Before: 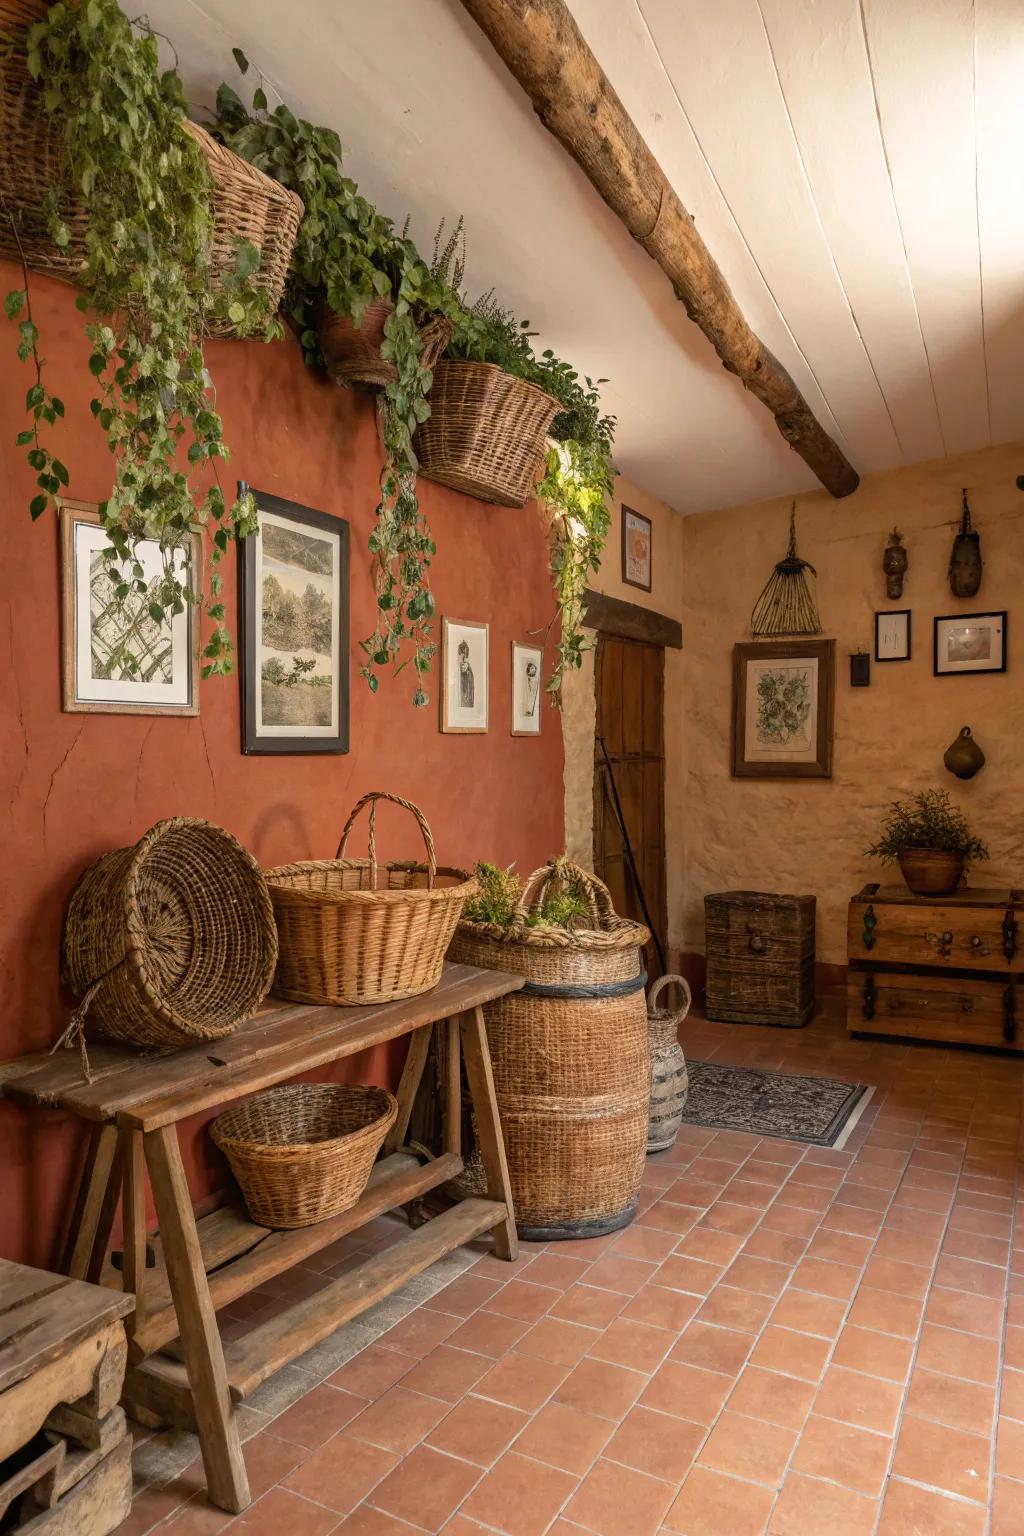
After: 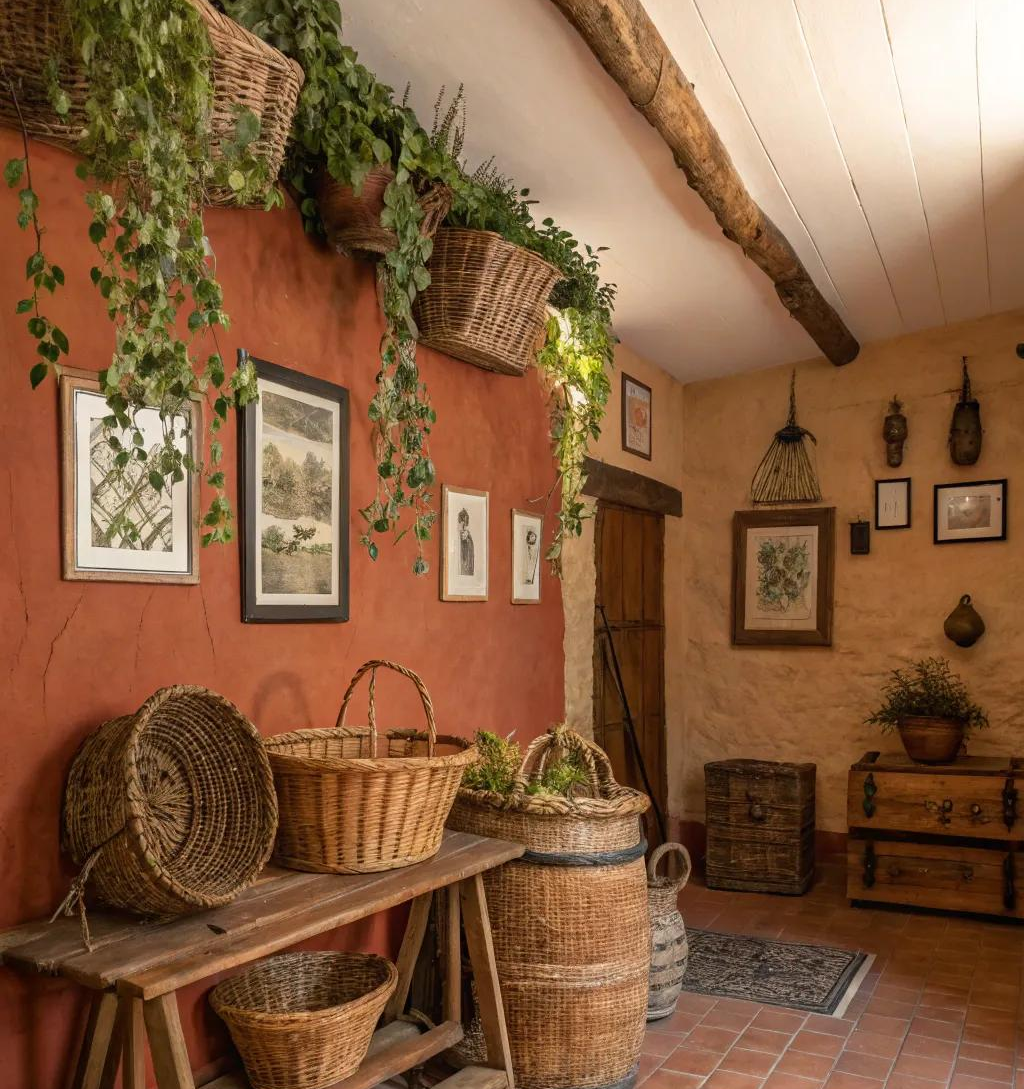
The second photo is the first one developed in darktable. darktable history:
crop and rotate: top 8.645%, bottom 20.43%
